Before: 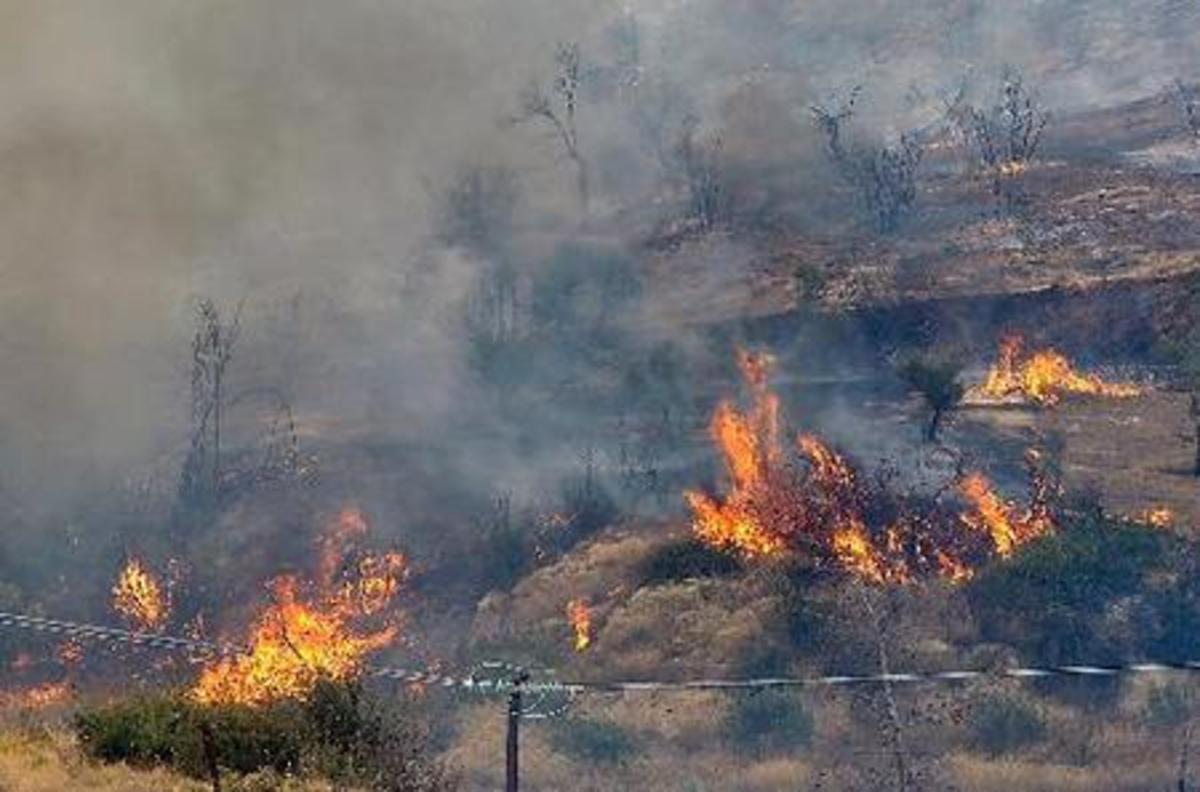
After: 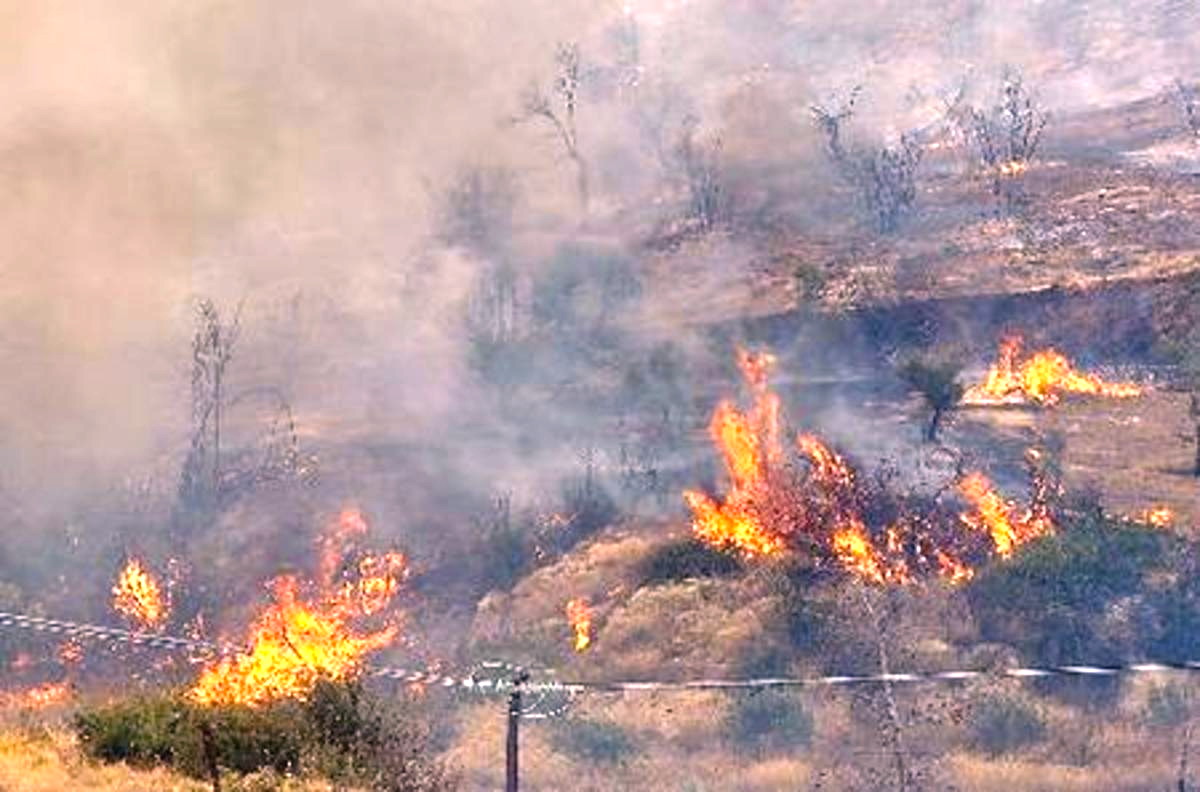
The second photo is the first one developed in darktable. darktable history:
exposure: black level correction 0, exposure 1.199 EV, compensate exposure bias true, compensate highlight preservation false
color calibration: output R [1.063, -0.012, -0.003, 0], output B [-0.079, 0.047, 1, 0], x 0.342, y 0.356, temperature 5085.1 K
